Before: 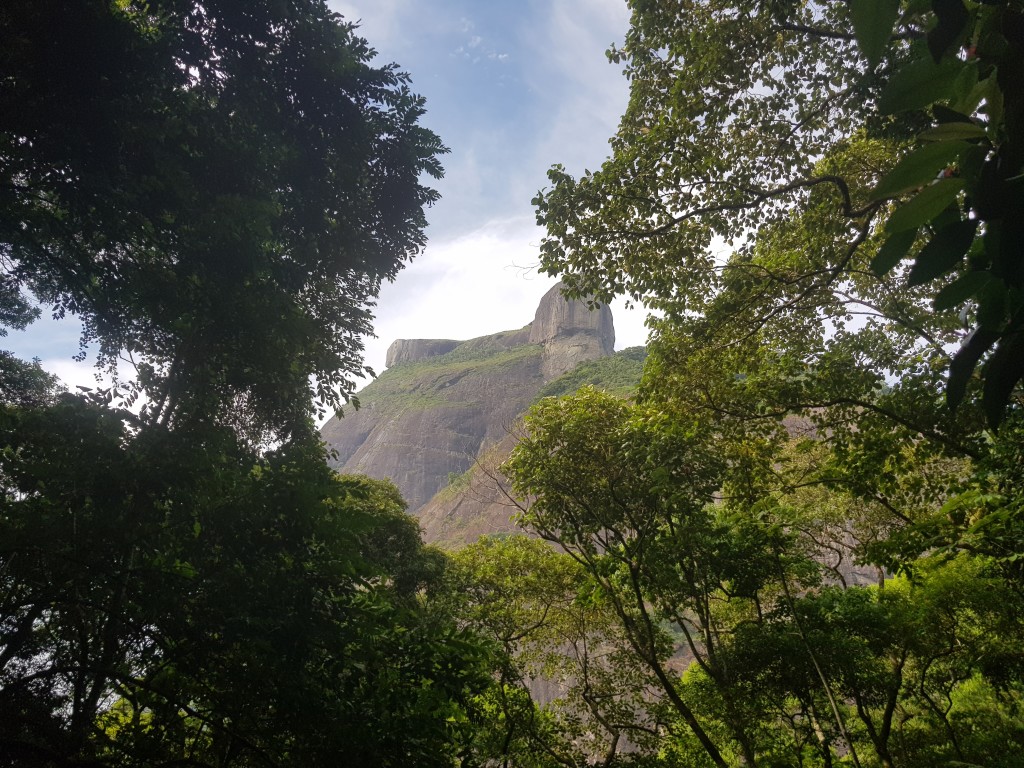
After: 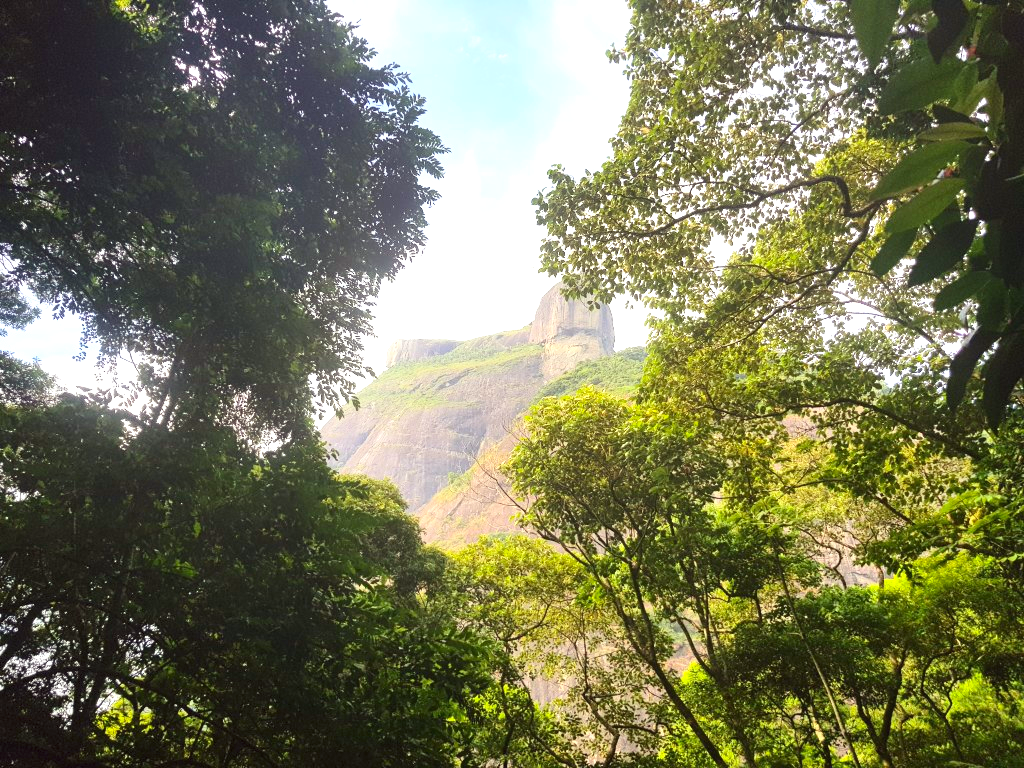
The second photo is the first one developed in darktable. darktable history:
exposure: black level correction 0, exposure 1.2 EV, compensate highlight preservation false
contrast brightness saturation: contrast 0.2, brightness 0.16, saturation 0.22
color correction: highlights a* -0.95, highlights b* 4.5, shadows a* 3.55
